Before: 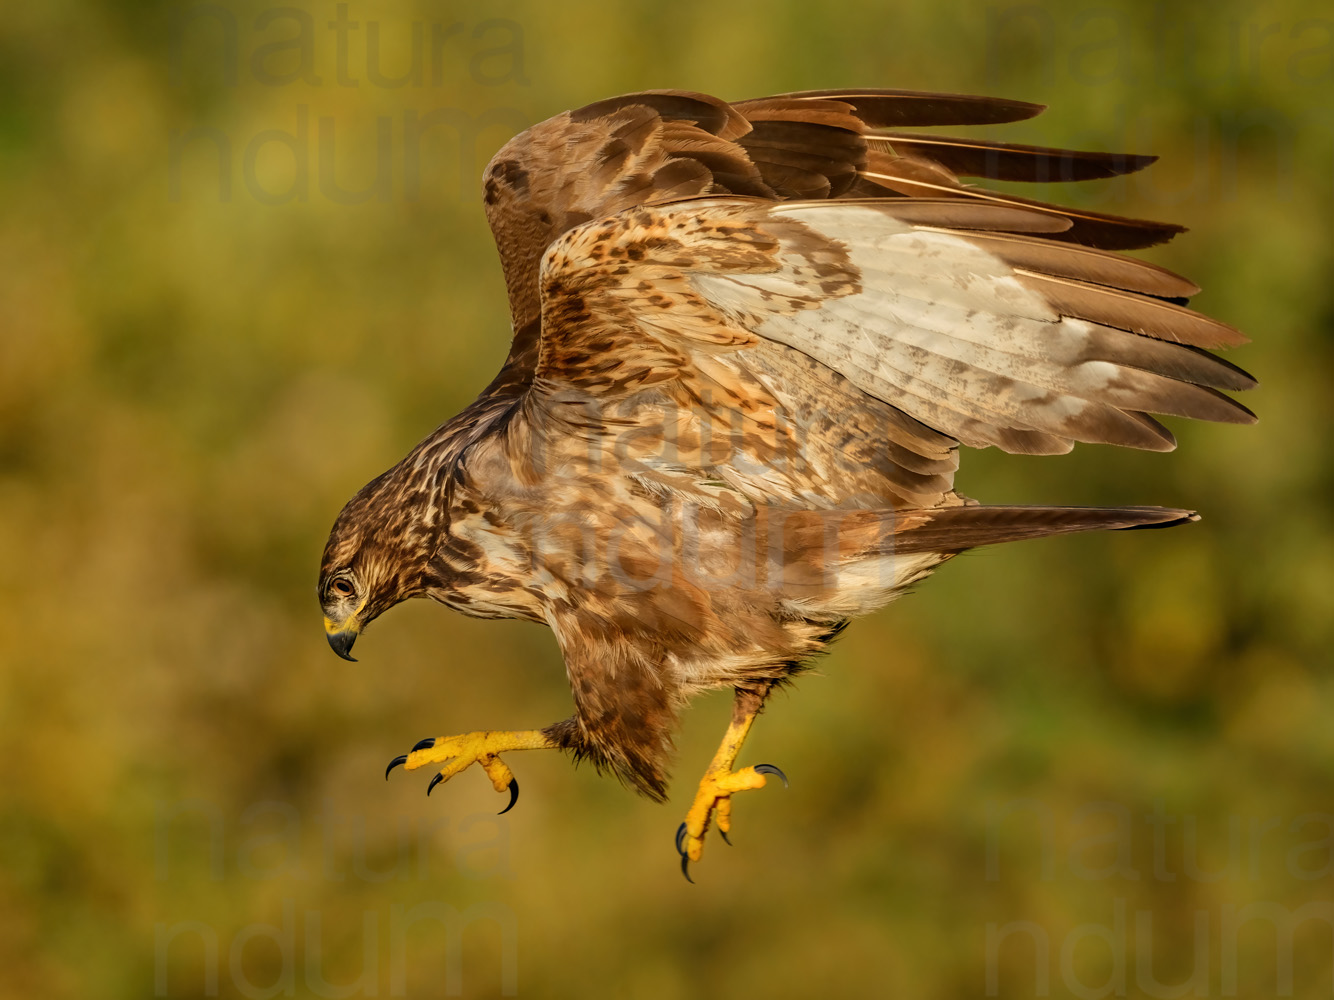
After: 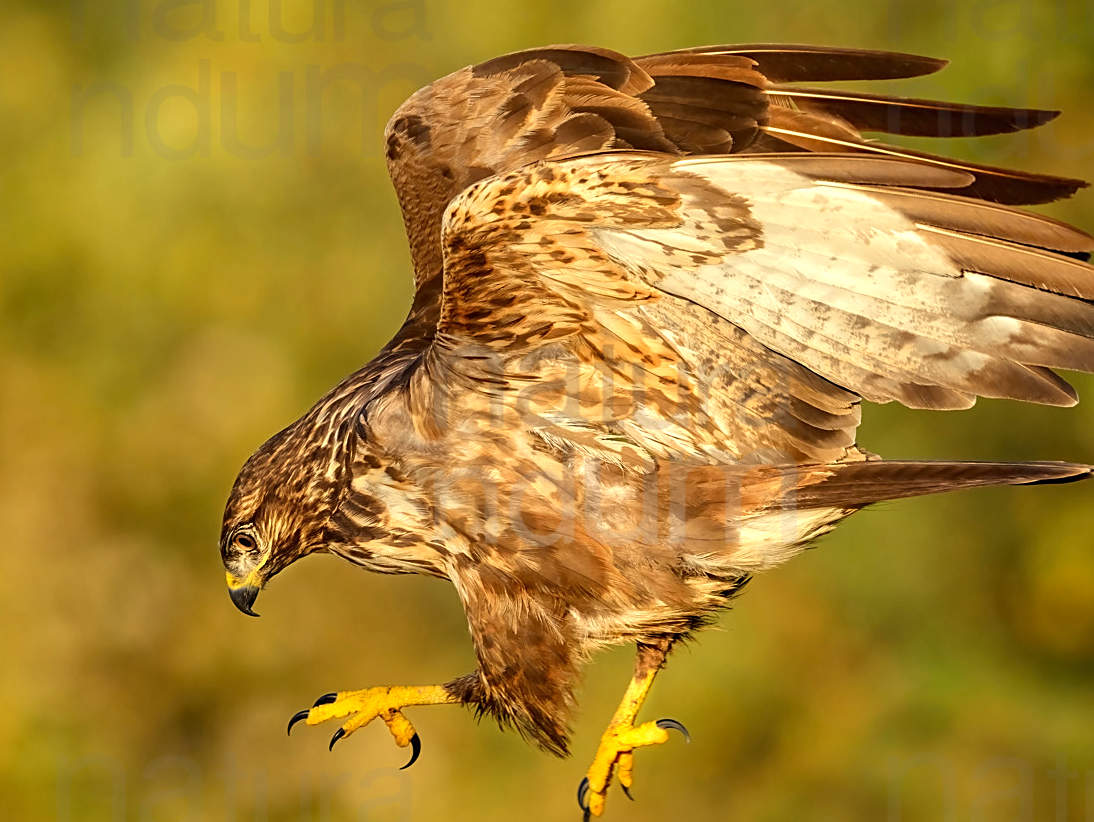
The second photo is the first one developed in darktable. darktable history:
crop and rotate: left 7.367%, top 4.523%, right 10.555%, bottom 13.2%
exposure: exposure 0.605 EV, compensate highlight preservation false
color correction: highlights a* -1.17, highlights b* 4.57, shadows a* 3.62
sharpen: on, module defaults
